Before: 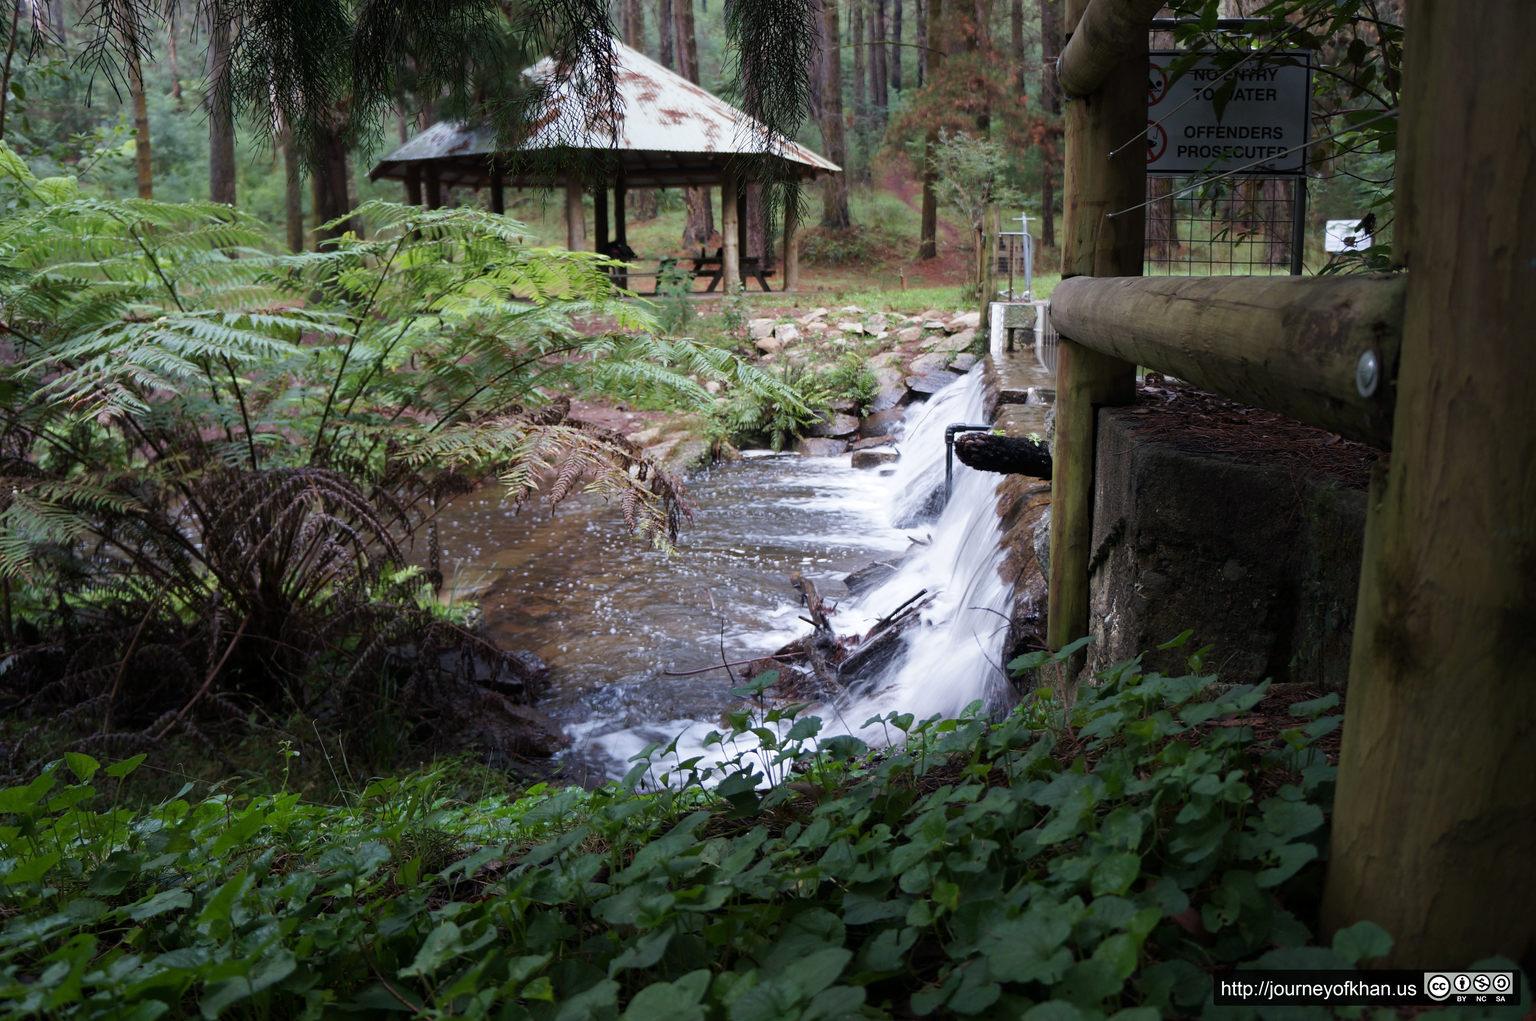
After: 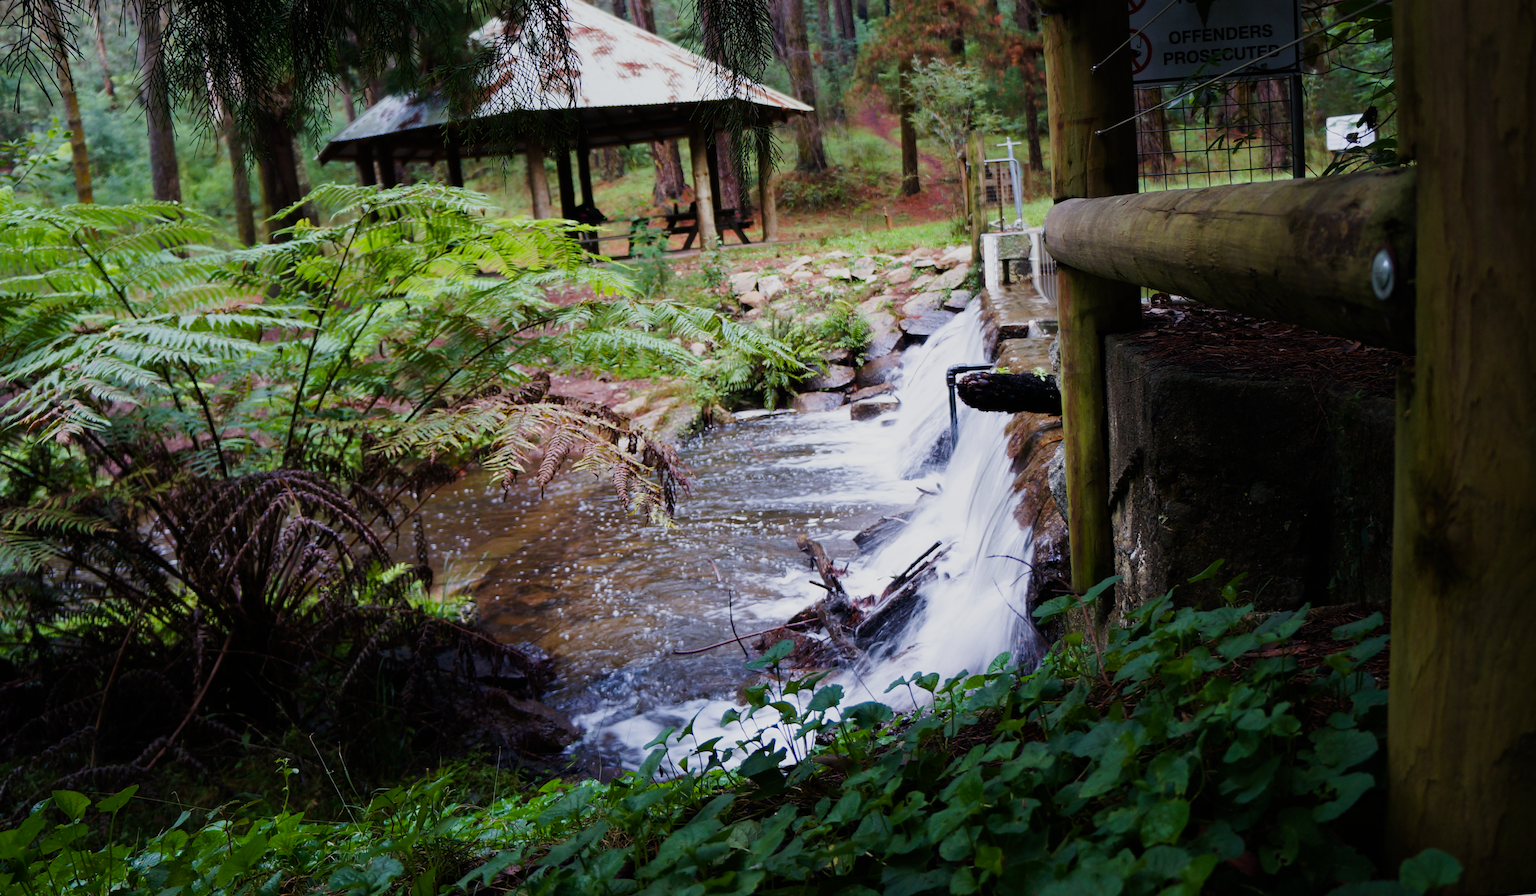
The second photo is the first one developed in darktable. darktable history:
sigmoid: on, module defaults
color balance rgb: linear chroma grading › global chroma 6.48%, perceptual saturation grading › global saturation 12.96%, global vibrance 6.02%
rotate and perspective: rotation -5°, crop left 0.05, crop right 0.952, crop top 0.11, crop bottom 0.89
crop and rotate: top 0%, bottom 5.097%
